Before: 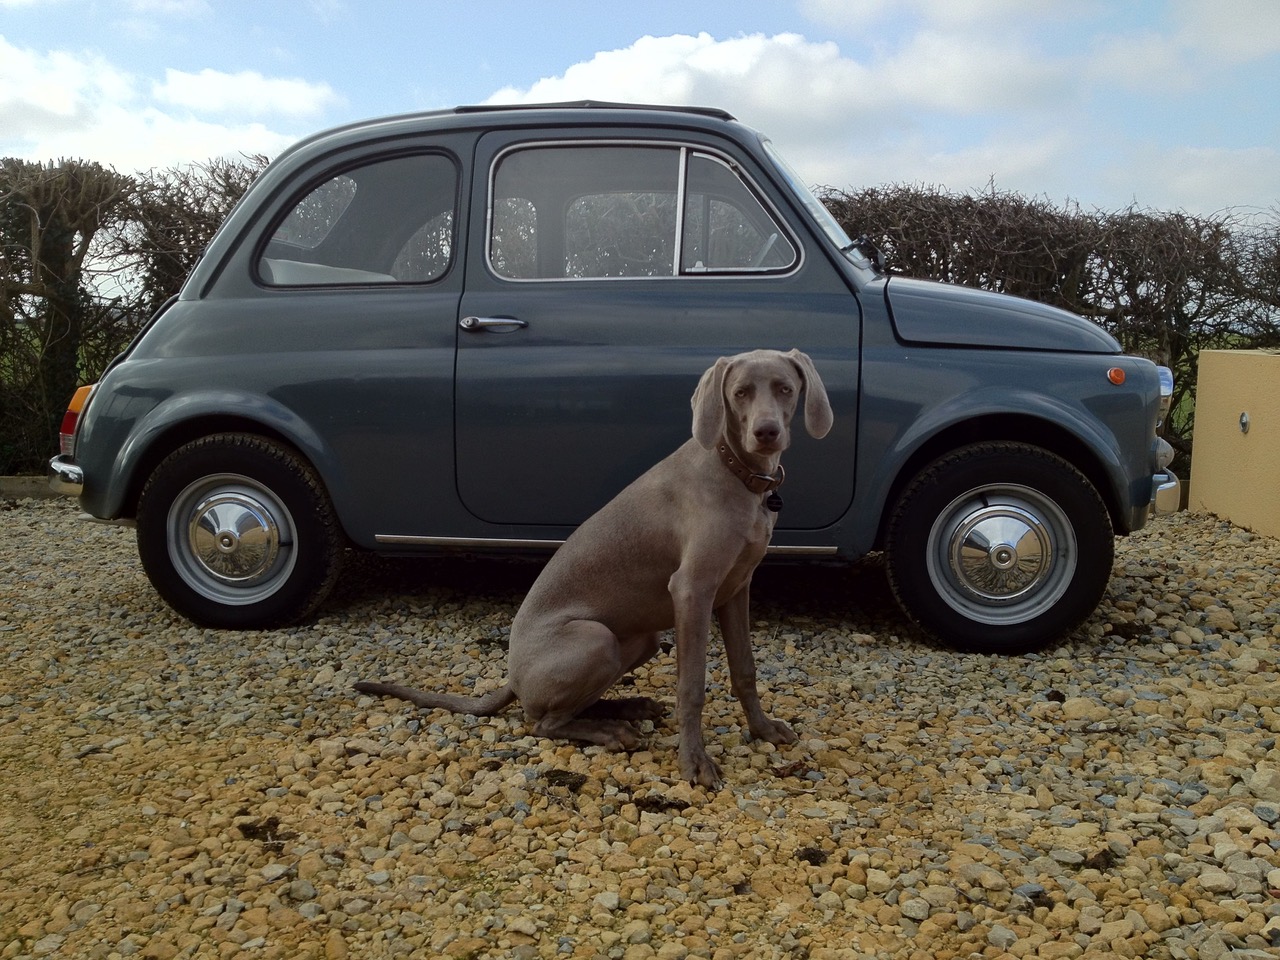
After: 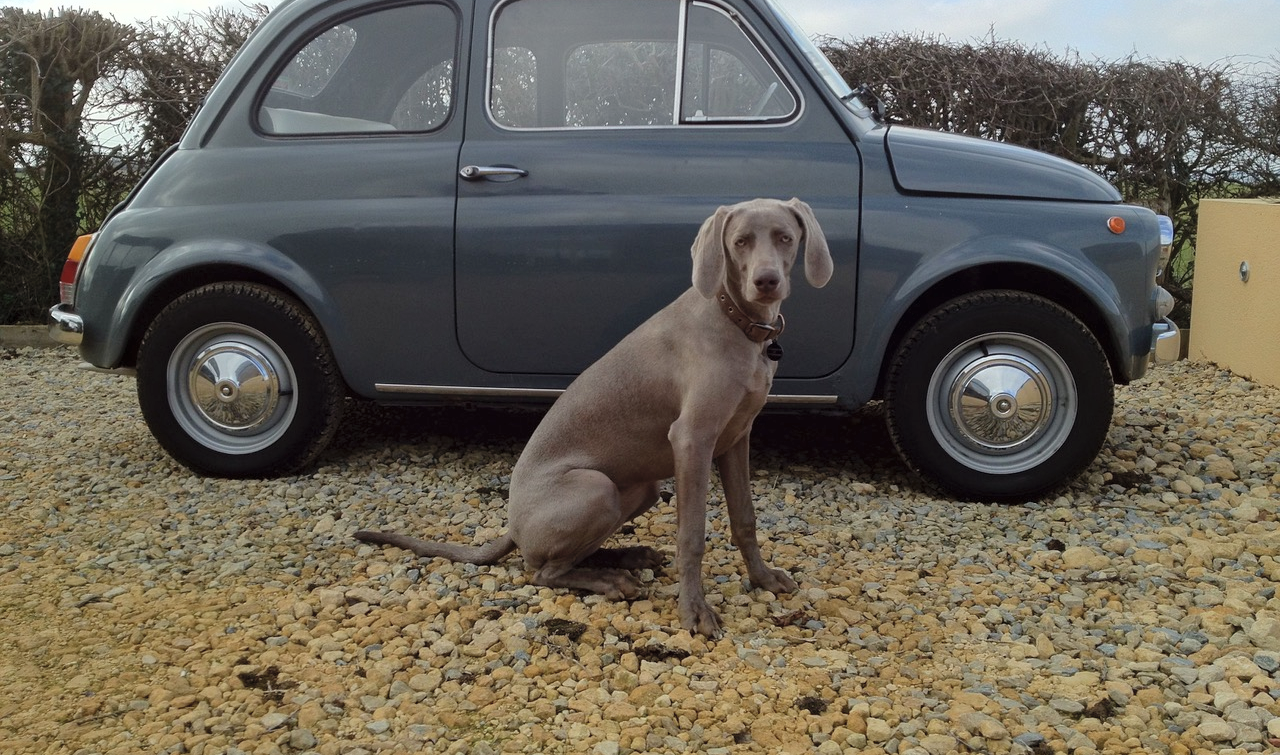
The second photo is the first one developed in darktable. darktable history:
crop and rotate: top 15.814%, bottom 5.446%
contrast brightness saturation: brightness 0.138
